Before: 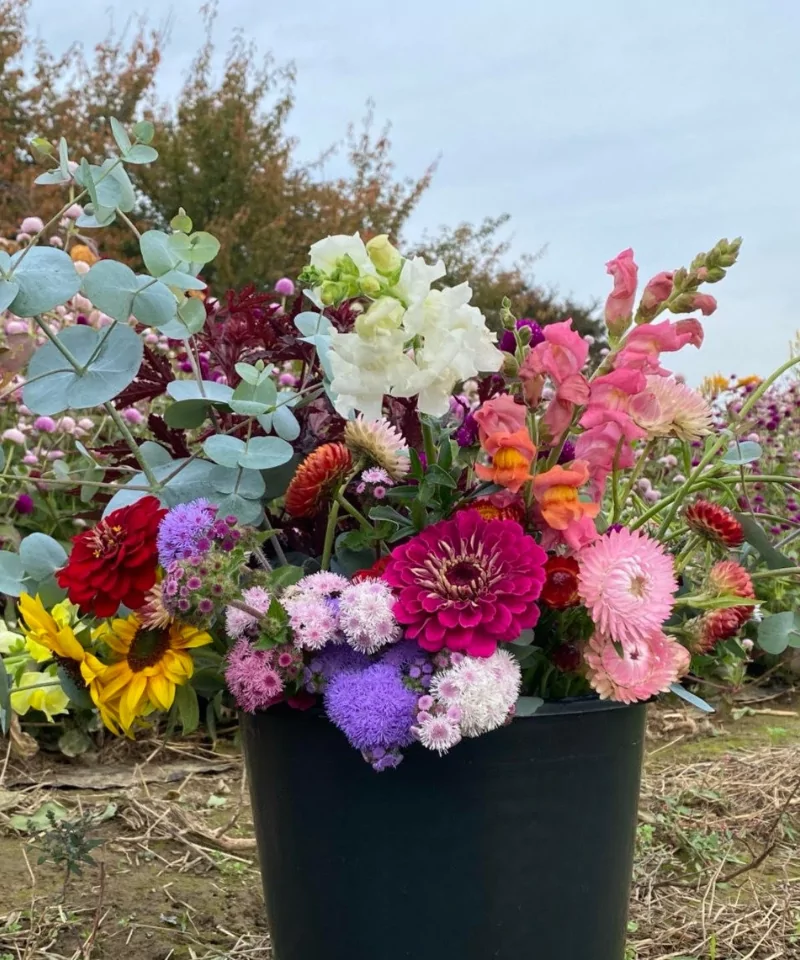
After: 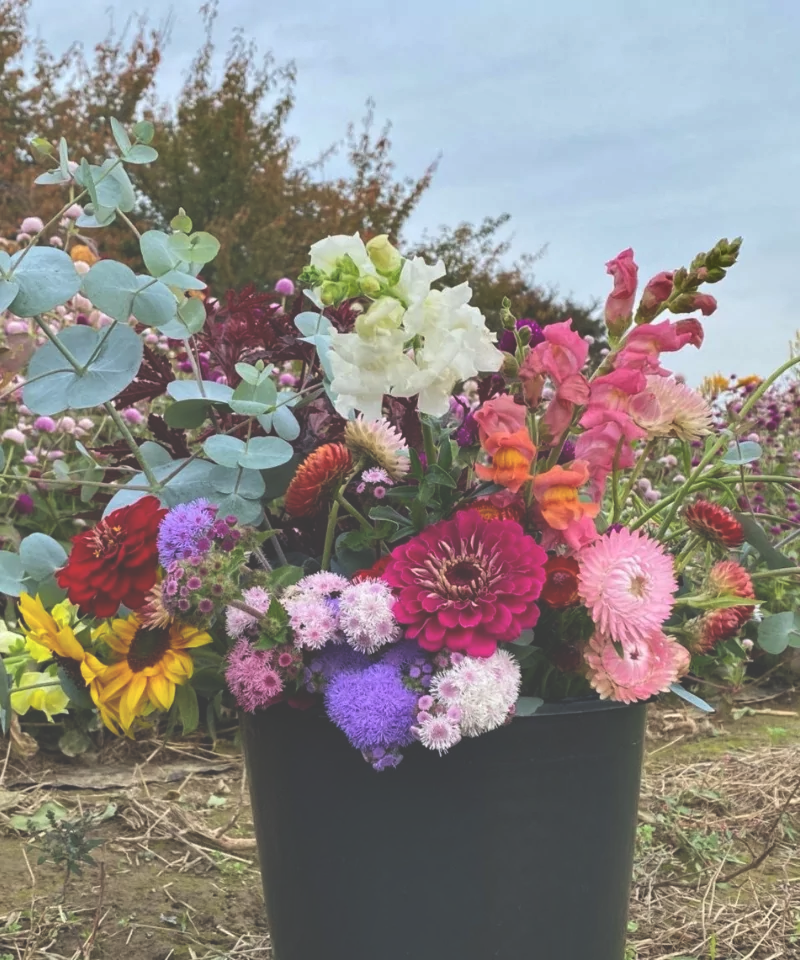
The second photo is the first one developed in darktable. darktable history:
exposure: black level correction -0.042, exposure 0.061 EV, compensate highlight preservation false
shadows and highlights: shadows 43.45, white point adjustment -1.34, soften with gaussian
